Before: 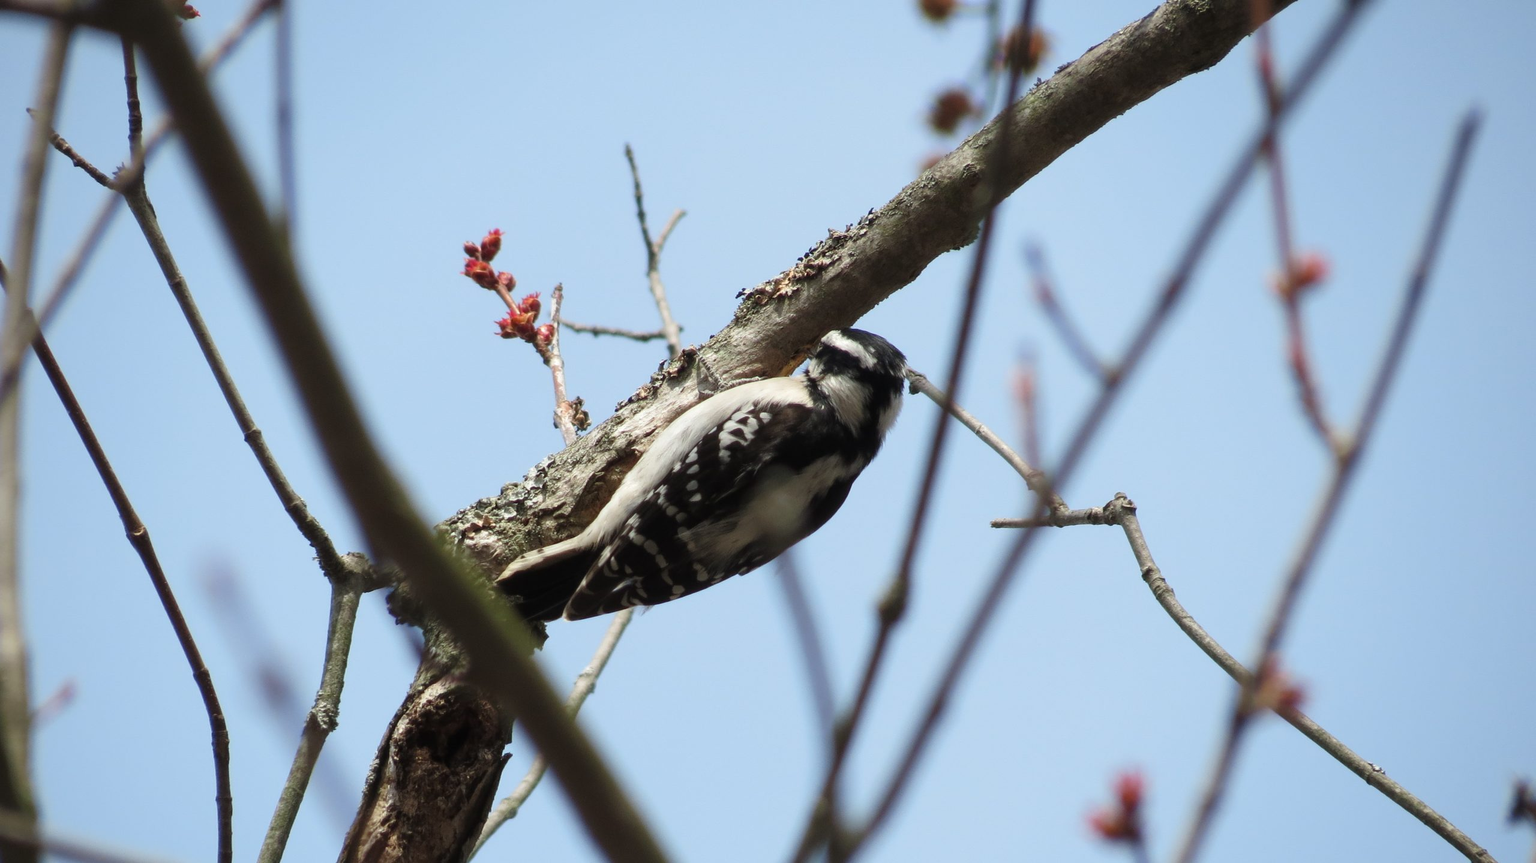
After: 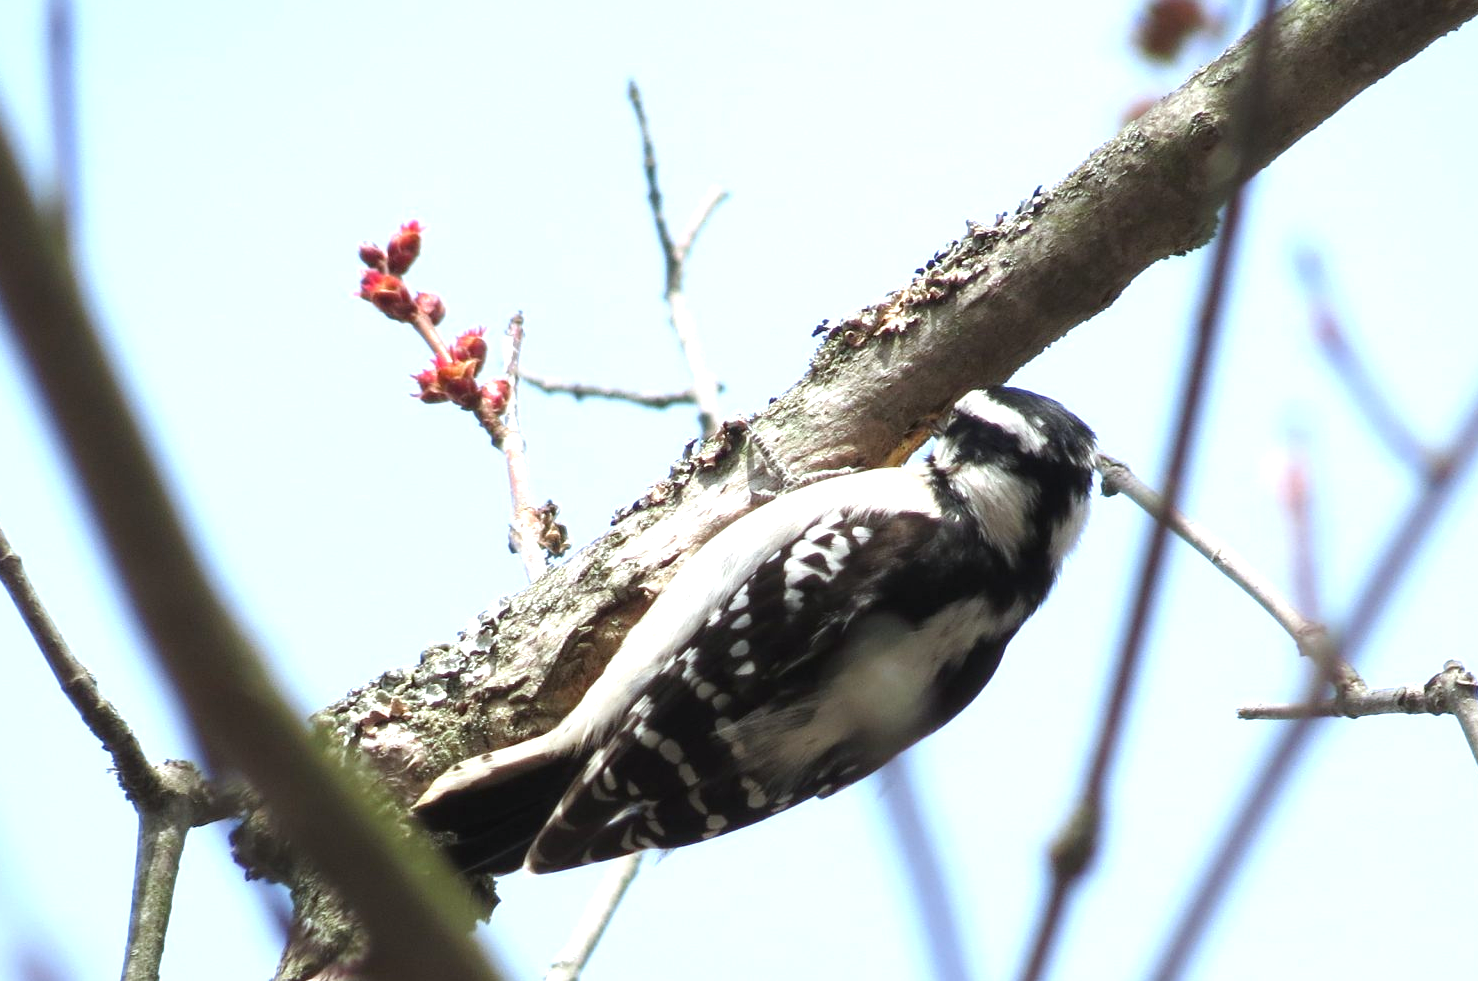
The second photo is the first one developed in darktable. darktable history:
crop: left 16.202%, top 11.208%, right 26.045%, bottom 20.557%
tone equalizer: on, module defaults
exposure: black level correction 0, exposure 1 EV, compensate exposure bias true, compensate highlight preservation false
white balance: red 0.974, blue 1.044
